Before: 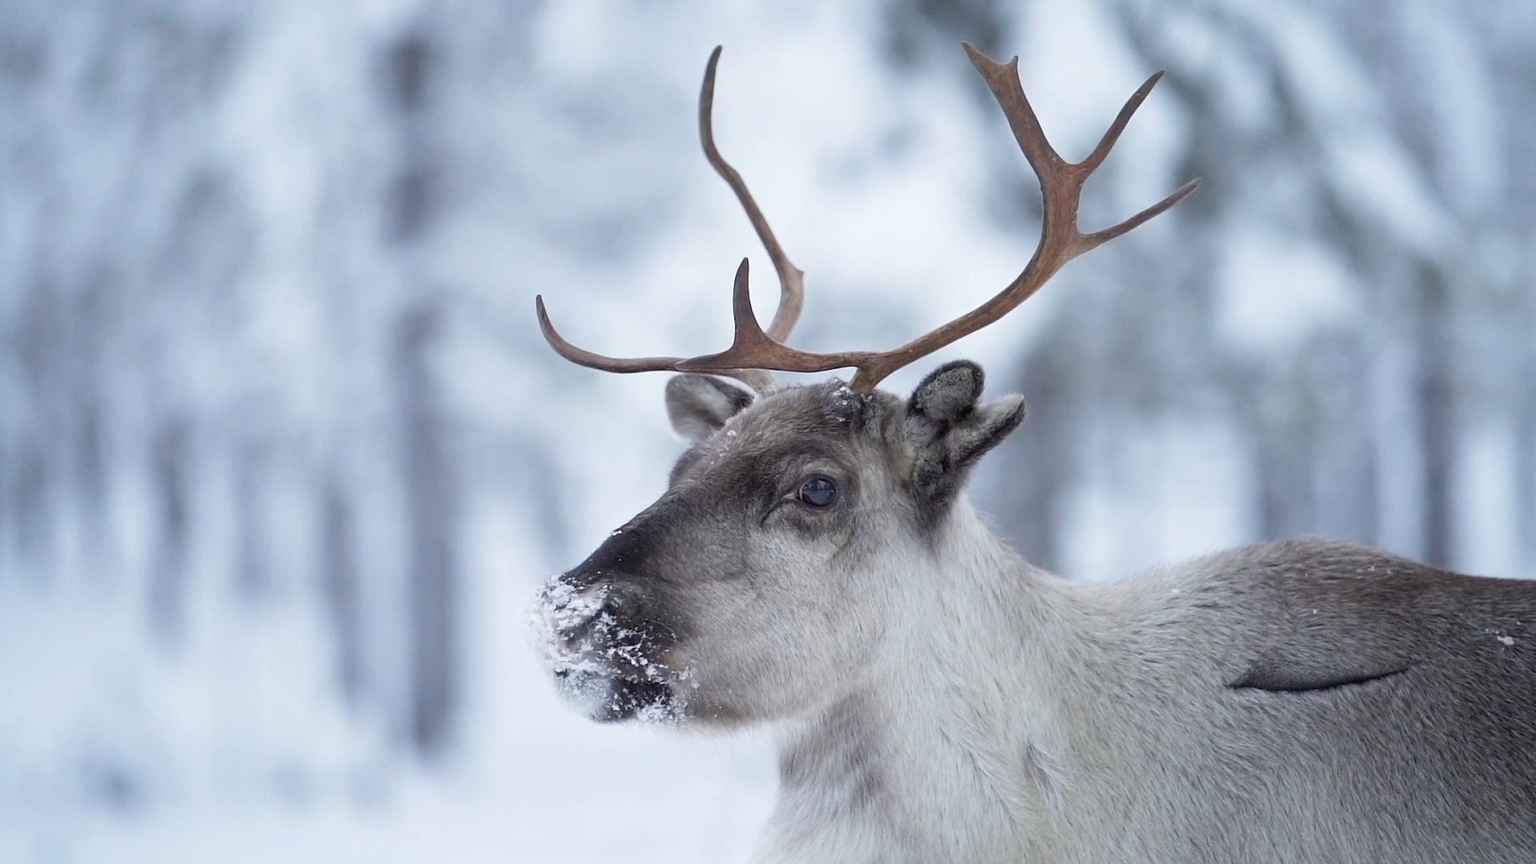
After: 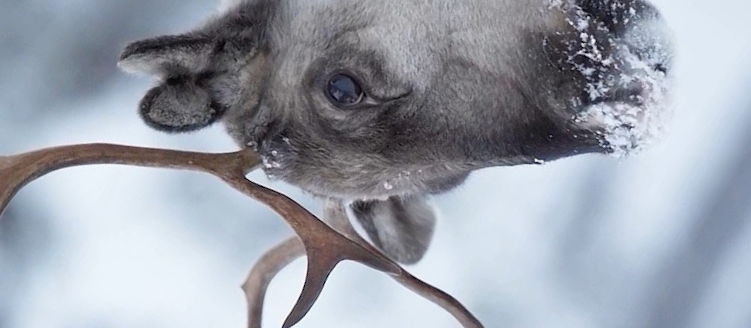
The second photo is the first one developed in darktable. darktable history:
crop and rotate: angle 148.45°, left 9.152%, top 15.684%, right 4.426%, bottom 17.12%
